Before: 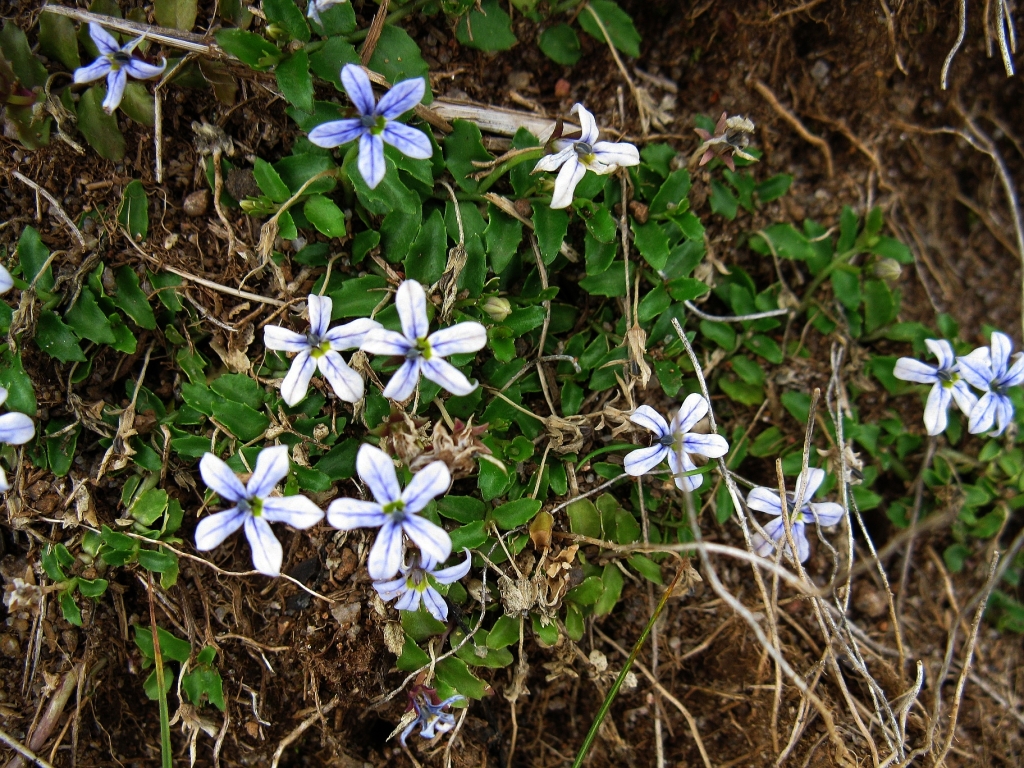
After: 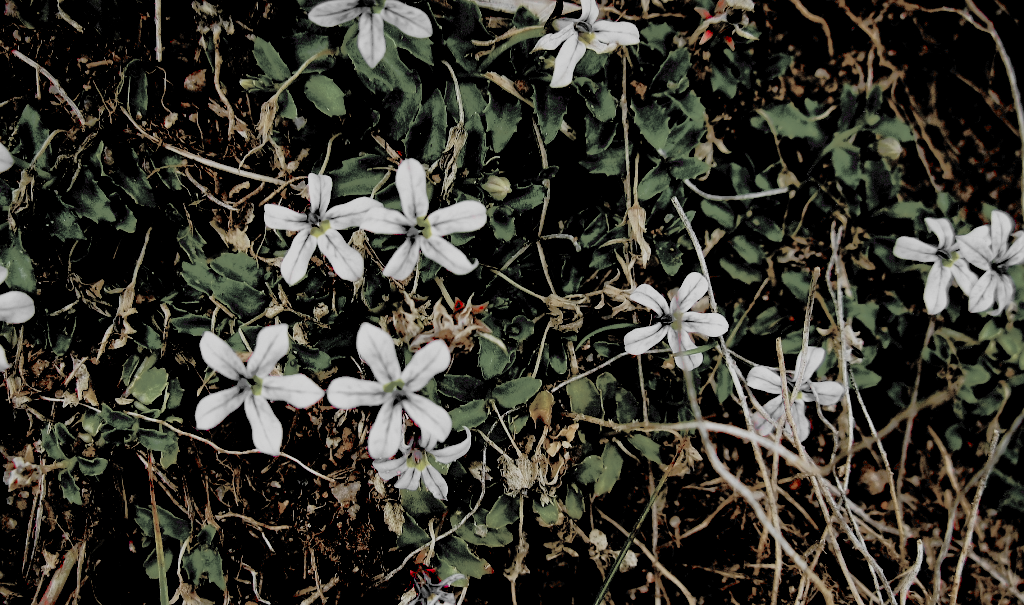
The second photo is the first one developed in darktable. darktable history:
filmic rgb: black relative exposure -12.69 EV, white relative exposure 2.8 EV, threshold 5.95 EV, target black luminance 0%, hardness 8.54, latitude 69.74%, contrast 1.133, shadows ↔ highlights balance -0.854%, iterations of high-quality reconstruction 0, enable highlight reconstruction true
tone curve: curves: ch0 [(0, 0) (0.078, 0.029) (0.265, 0.241) (0.507, 0.56) (0.744, 0.826) (1, 0.948)]; ch1 [(0, 0) (0.346, 0.307) (0.418, 0.383) (0.46, 0.439) (0.482, 0.493) (0.502, 0.5) (0.517, 0.506) (0.55, 0.557) (0.601, 0.637) (0.666, 0.7) (1, 1)]; ch2 [(0, 0) (0.346, 0.34) (0.431, 0.45) (0.485, 0.494) (0.5, 0.498) (0.508, 0.499) (0.532, 0.546) (0.579, 0.628) (0.625, 0.668) (1, 1)], preserve colors none
crop and rotate: top 15.757%, bottom 5.438%
color zones: curves: ch1 [(0, 0.831) (0.08, 0.771) (0.157, 0.268) (0.241, 0.207) (0.562, -0.005) (0.714, -0.013) (0.876, 0.01) (1, 0.831)]
tone equalizer: edges refinement/feathering 500, mask exposure compensation -1.57 EV, preserve details no
shadows and highlights: shadows 58.68, highlights -60.08, highlights color adjustment 88.98%
exposure: black level correction 0.045, exposure -0.234 EV, compensate exposure bias true, compensate highlight preservation false
